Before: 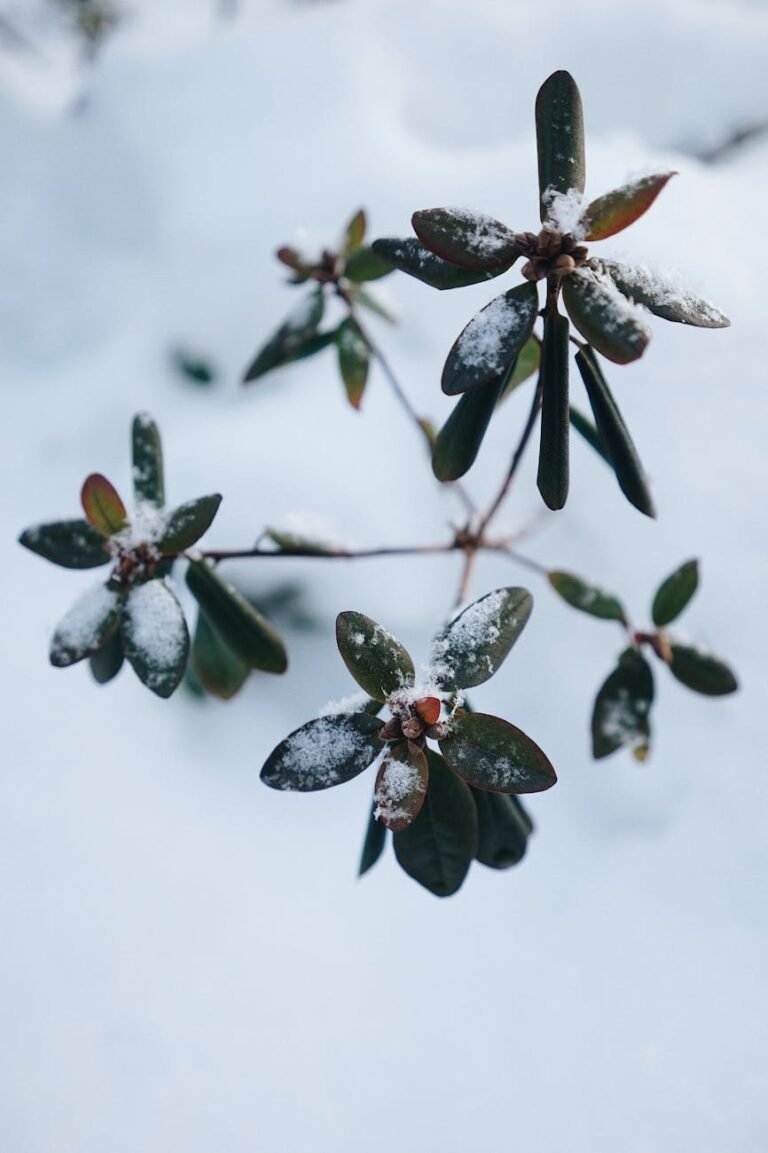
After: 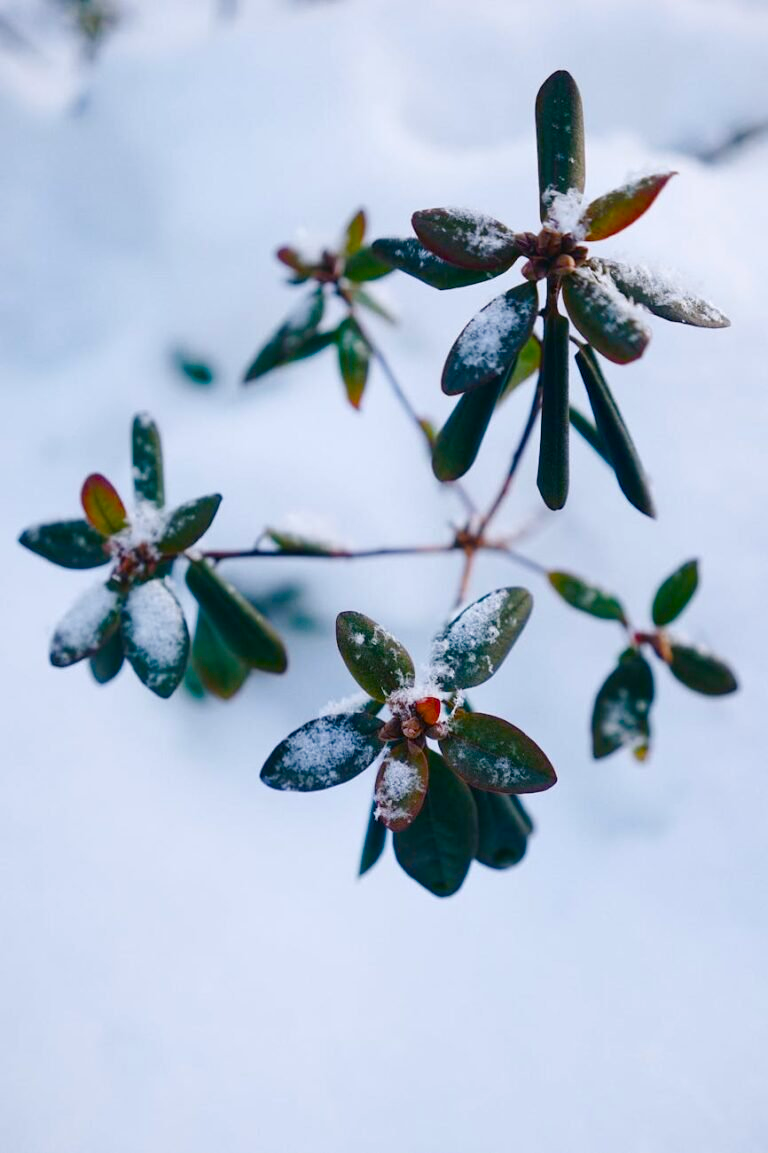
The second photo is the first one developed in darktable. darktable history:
white balance: red 1.009, blue 1.027
color balance rgb: perceptual saturation grading › global saturation 24.74%, perceptual saturation grading › highlights -51.22%, perceptual saturation grading › mid-tones 19.16%, perceptual saturation grading › shadows 60.98%, global vibrance 50%
